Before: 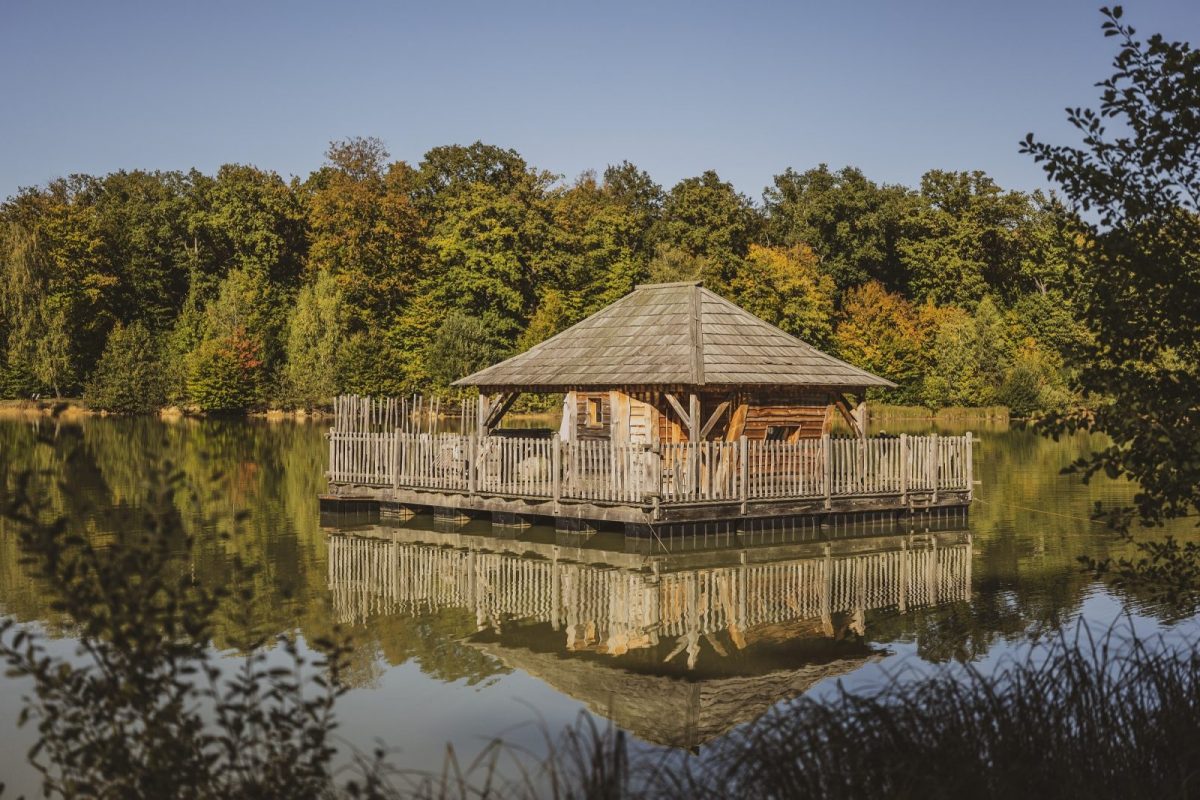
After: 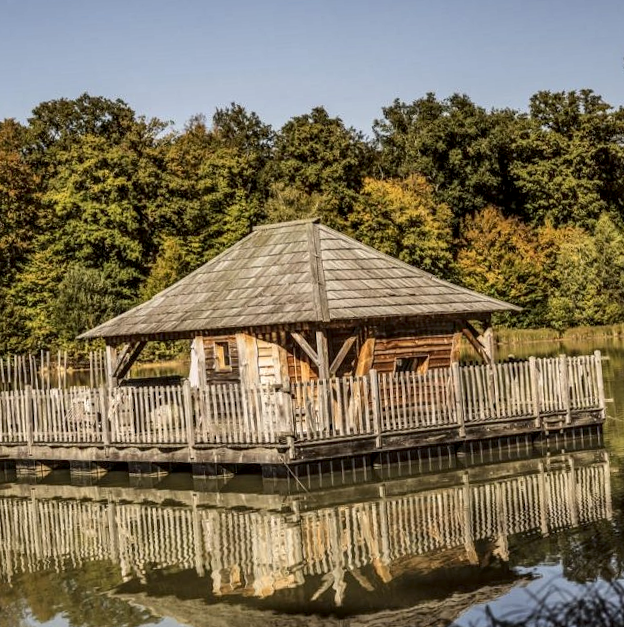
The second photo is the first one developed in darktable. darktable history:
rotate and perspective: rotation -4.2°, shear 0.006, automatic cropping off
local contrast: highlights 60%, shadows 60%, detail 160%
crop: left 32.075%, top 10.976%, right 18.355%, bottom 17.596%
